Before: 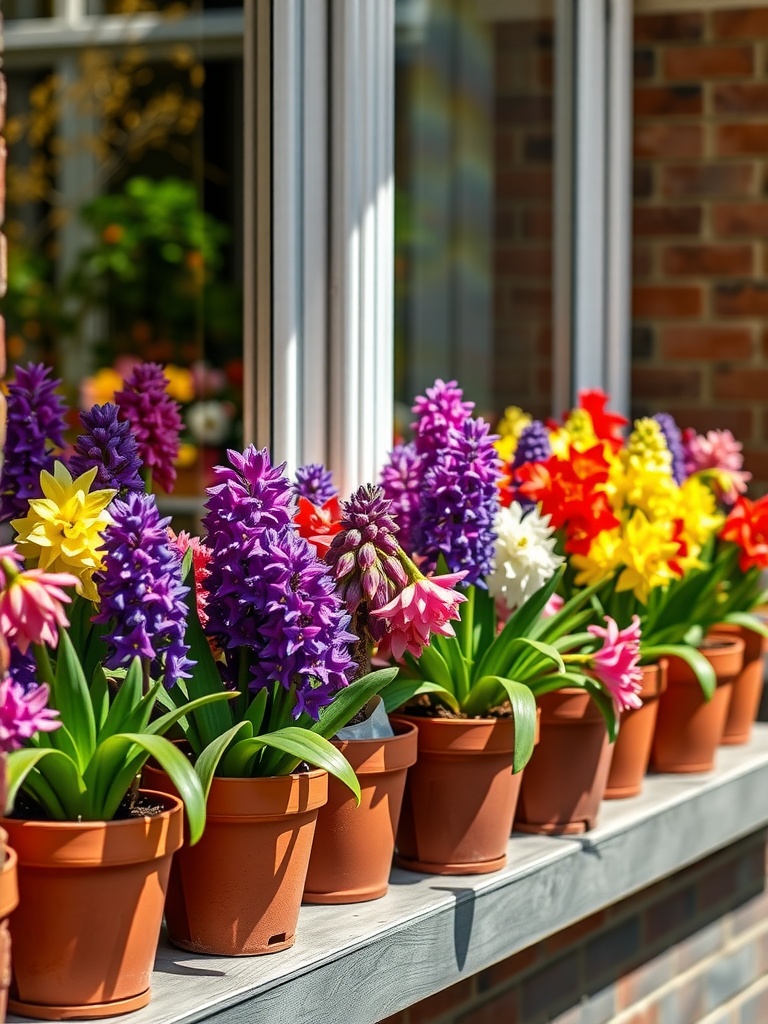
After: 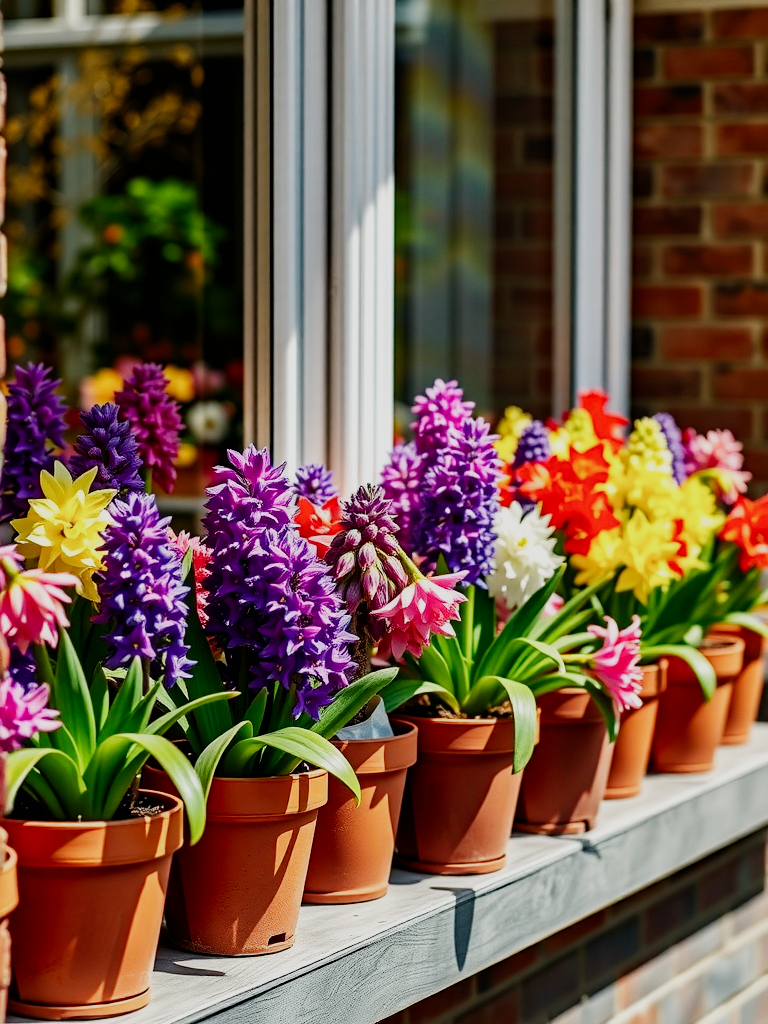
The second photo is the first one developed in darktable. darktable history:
haze removal: on, module defaults
exposure: black level correction 0.001, exposure 0.3 EV, compensate highlight preservation false
sigmoid: skew -0.2, preserve hue 0%, red attenuation 0.1, red rotation 0.035, green attenuation 0.1, green rotation -0.017, blue attenuation 0.15, blue rotation -0.052, base primaries Rec2020
